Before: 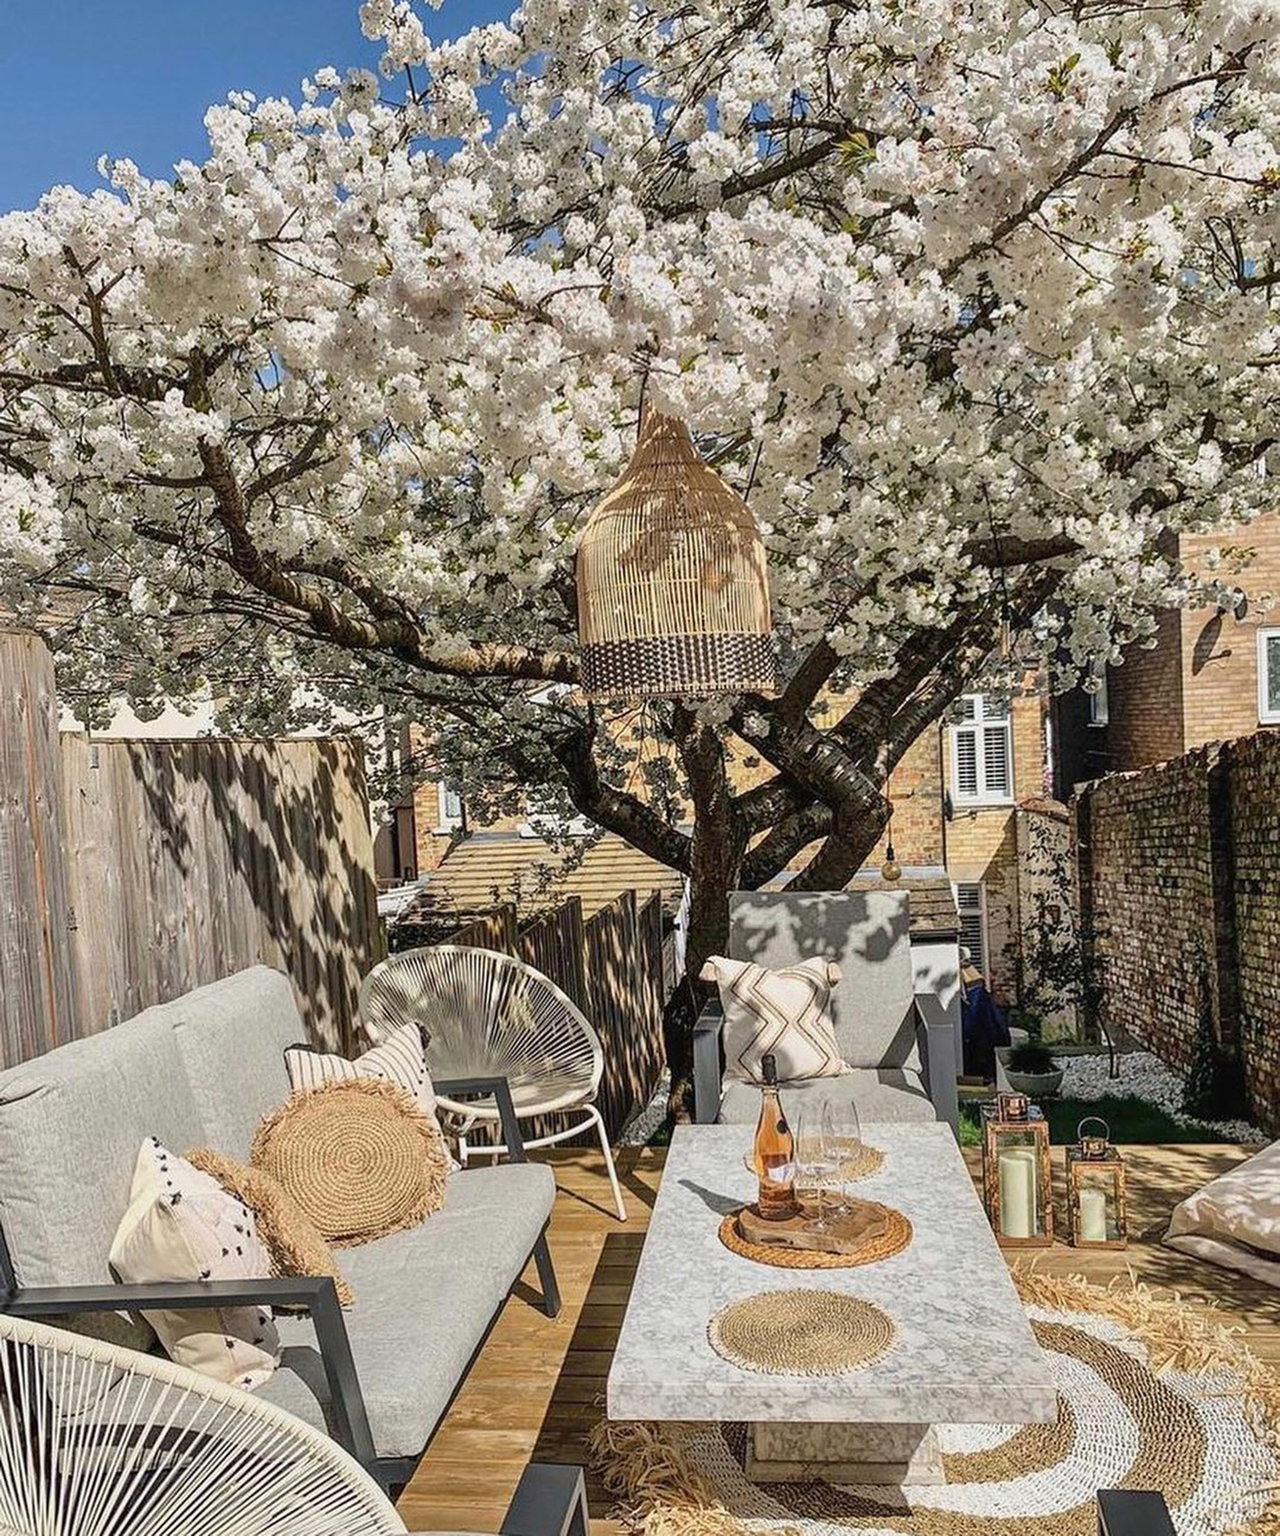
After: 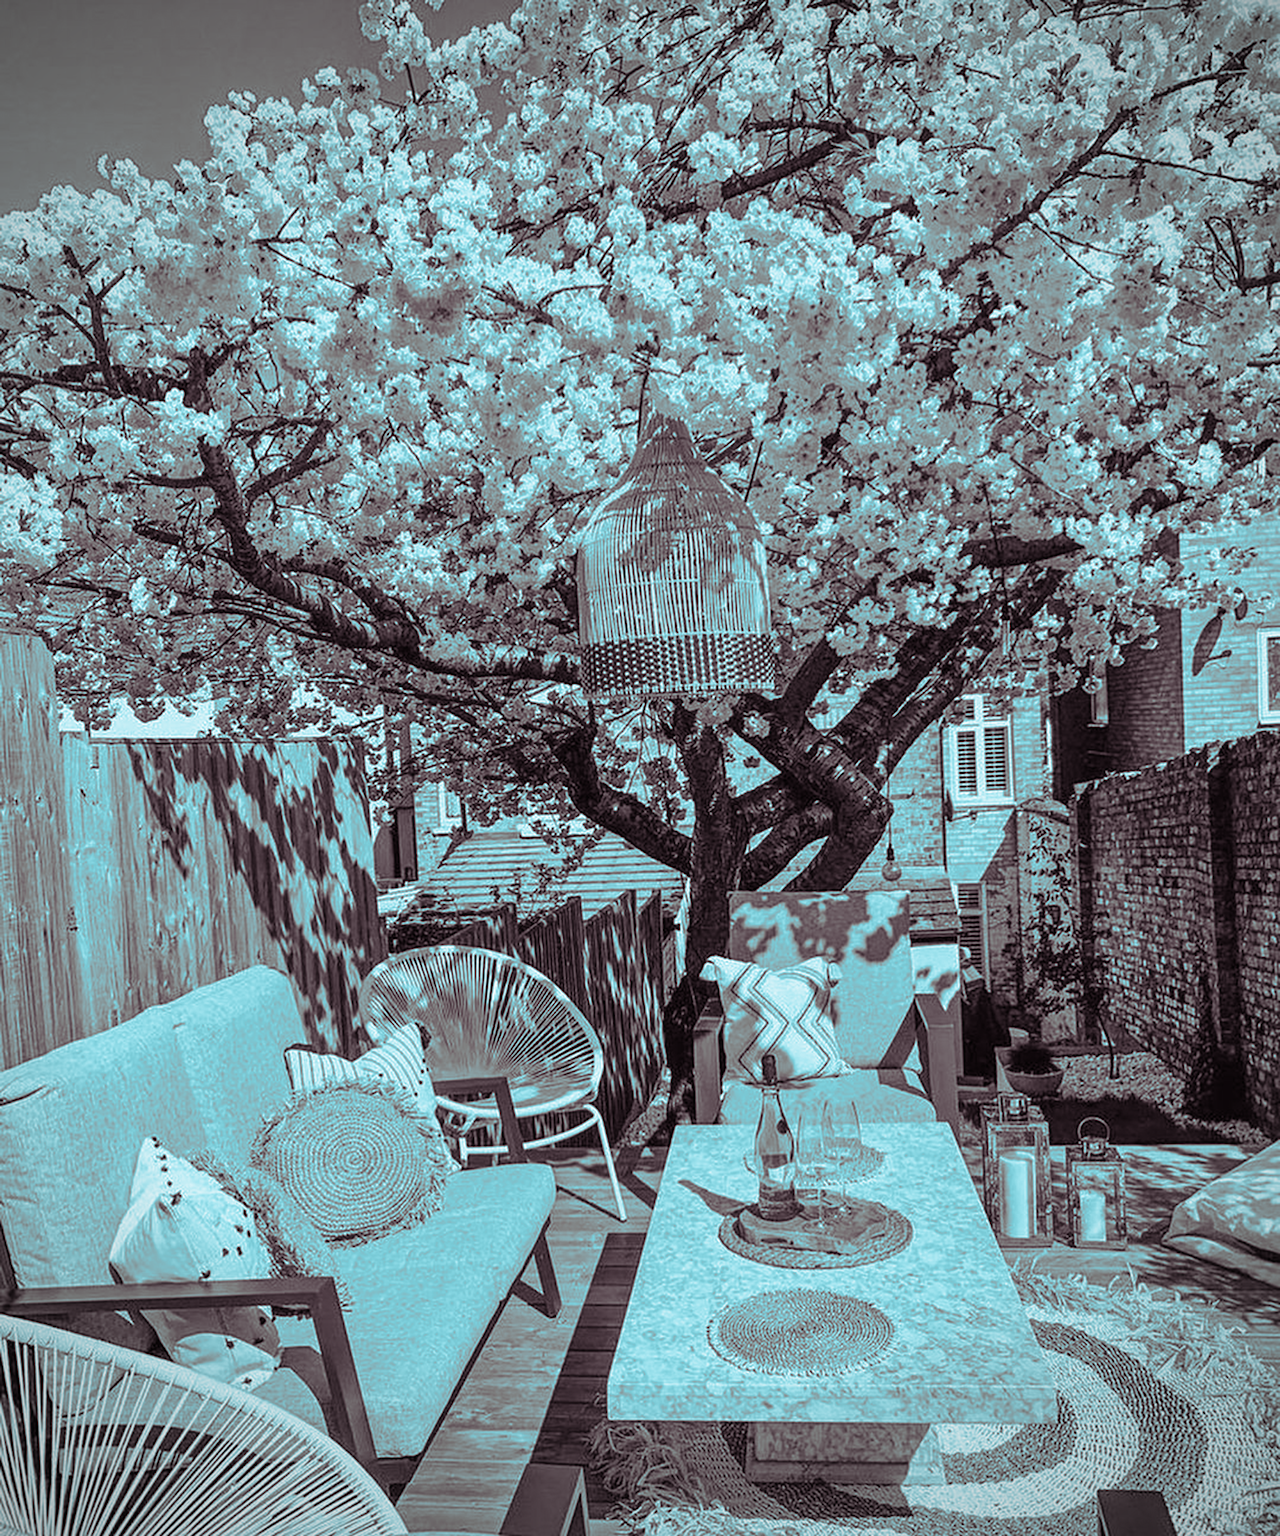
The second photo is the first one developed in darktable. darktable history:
color contrast: green-magenta contrast 0, blue-yellow contrast 0
split-toning: shadows › hue 327.6°, highlights › hue 198°, highlights › saturation 0.55, balance -21.25, compress 0%
vignetting: fall-off start 79.88%
